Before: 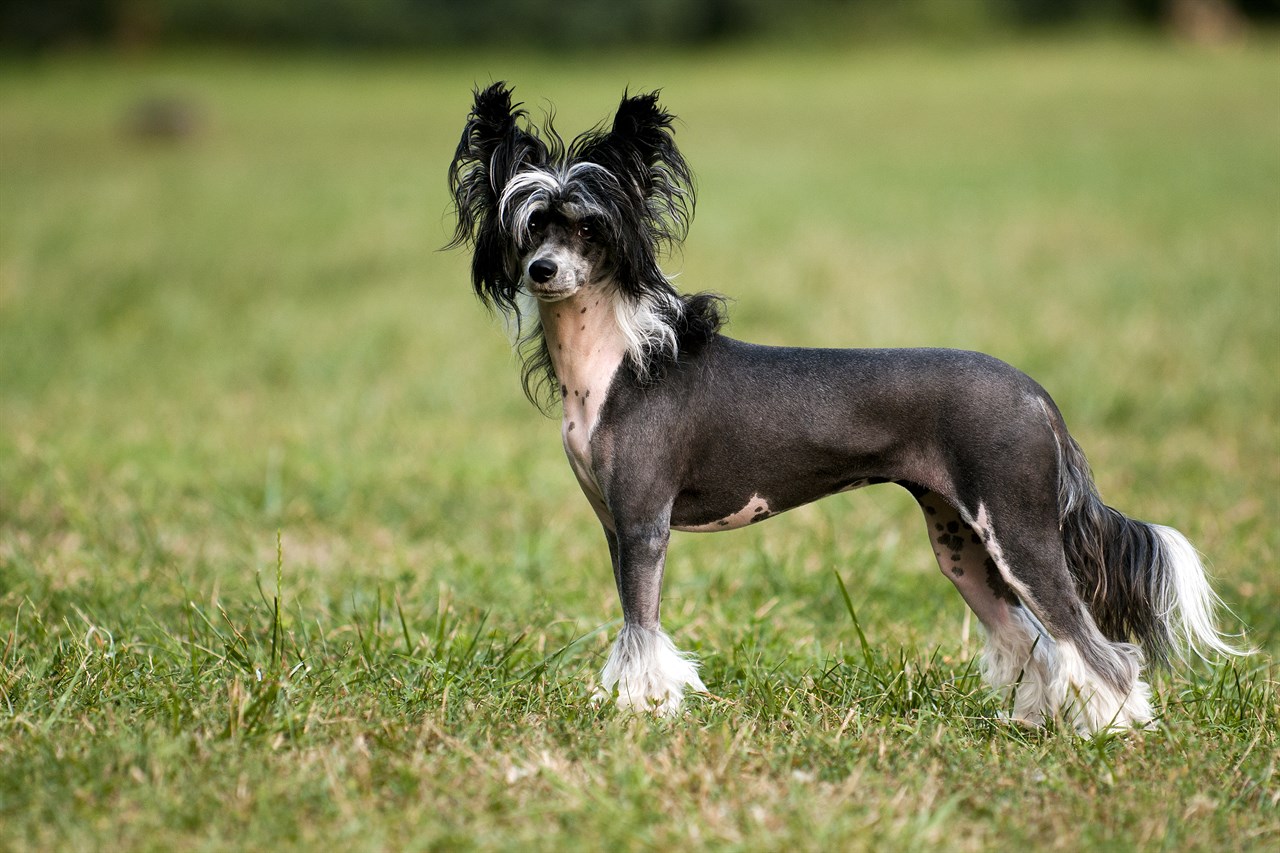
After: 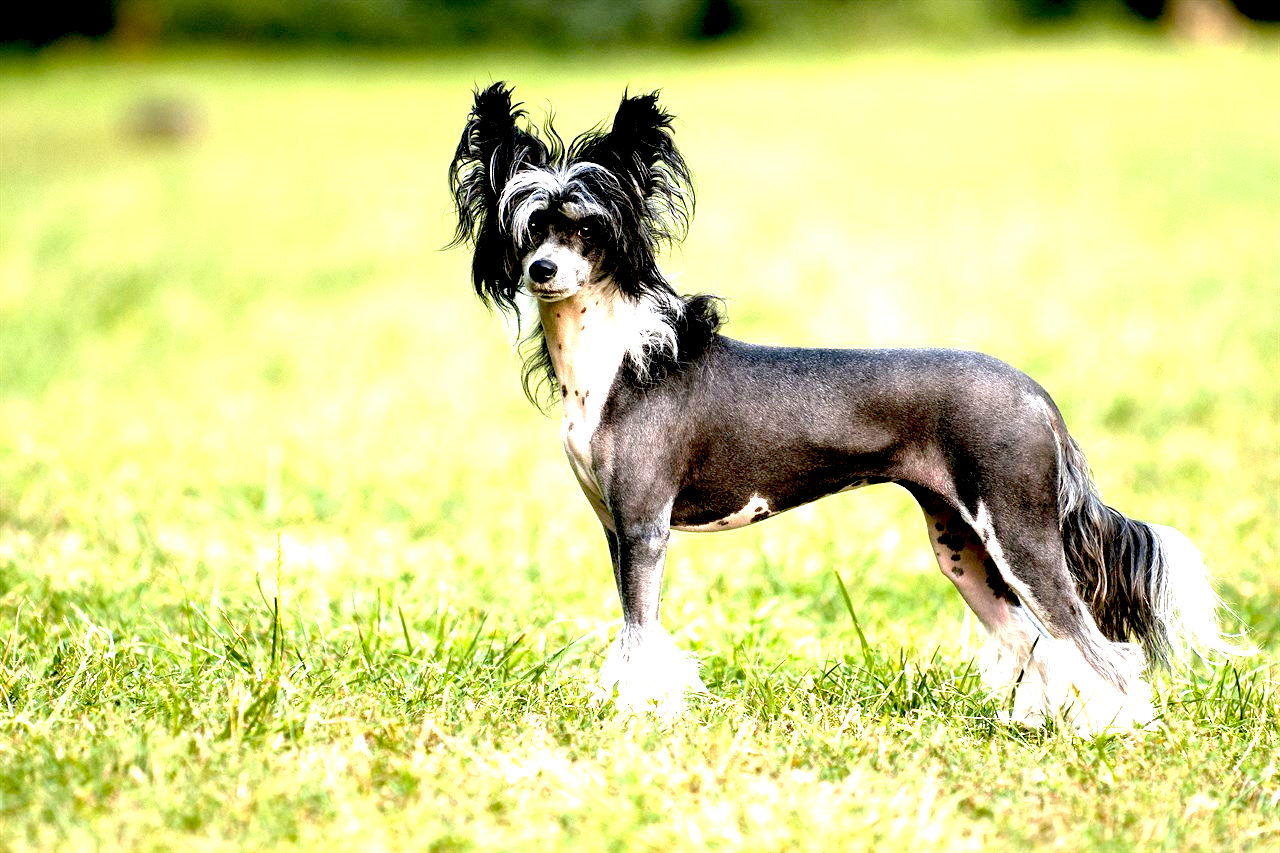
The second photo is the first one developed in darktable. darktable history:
exposure: black level correction 0.015, exposure 1.786 EV, compensate highlight preservation false
tone equalizer: on, module defaults
